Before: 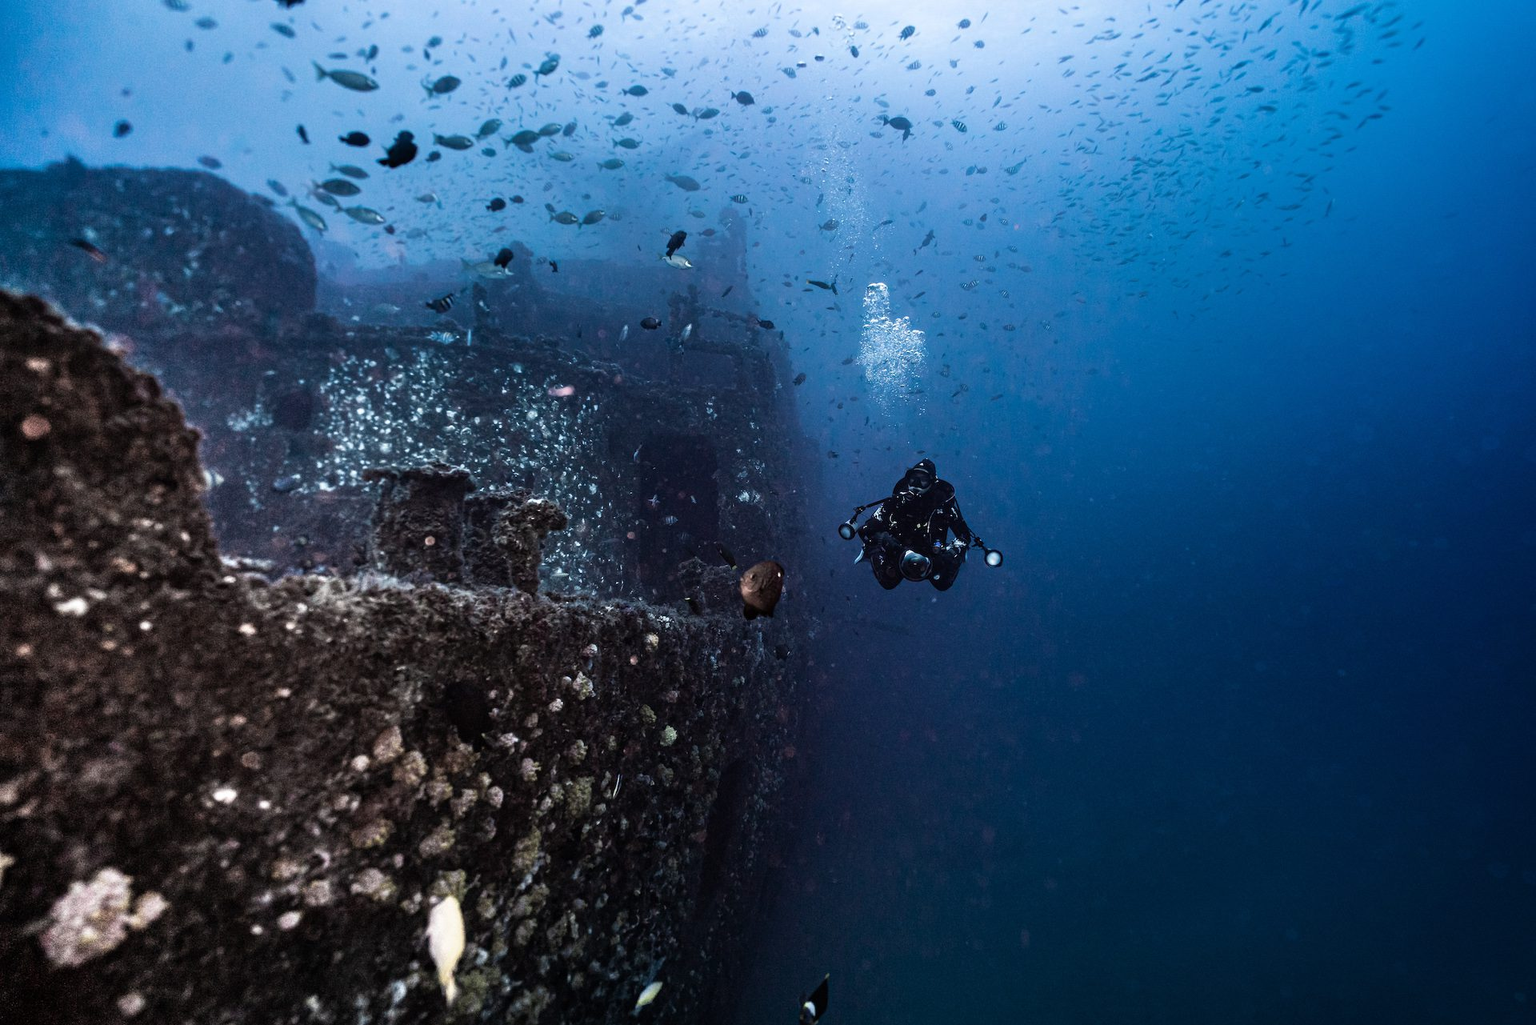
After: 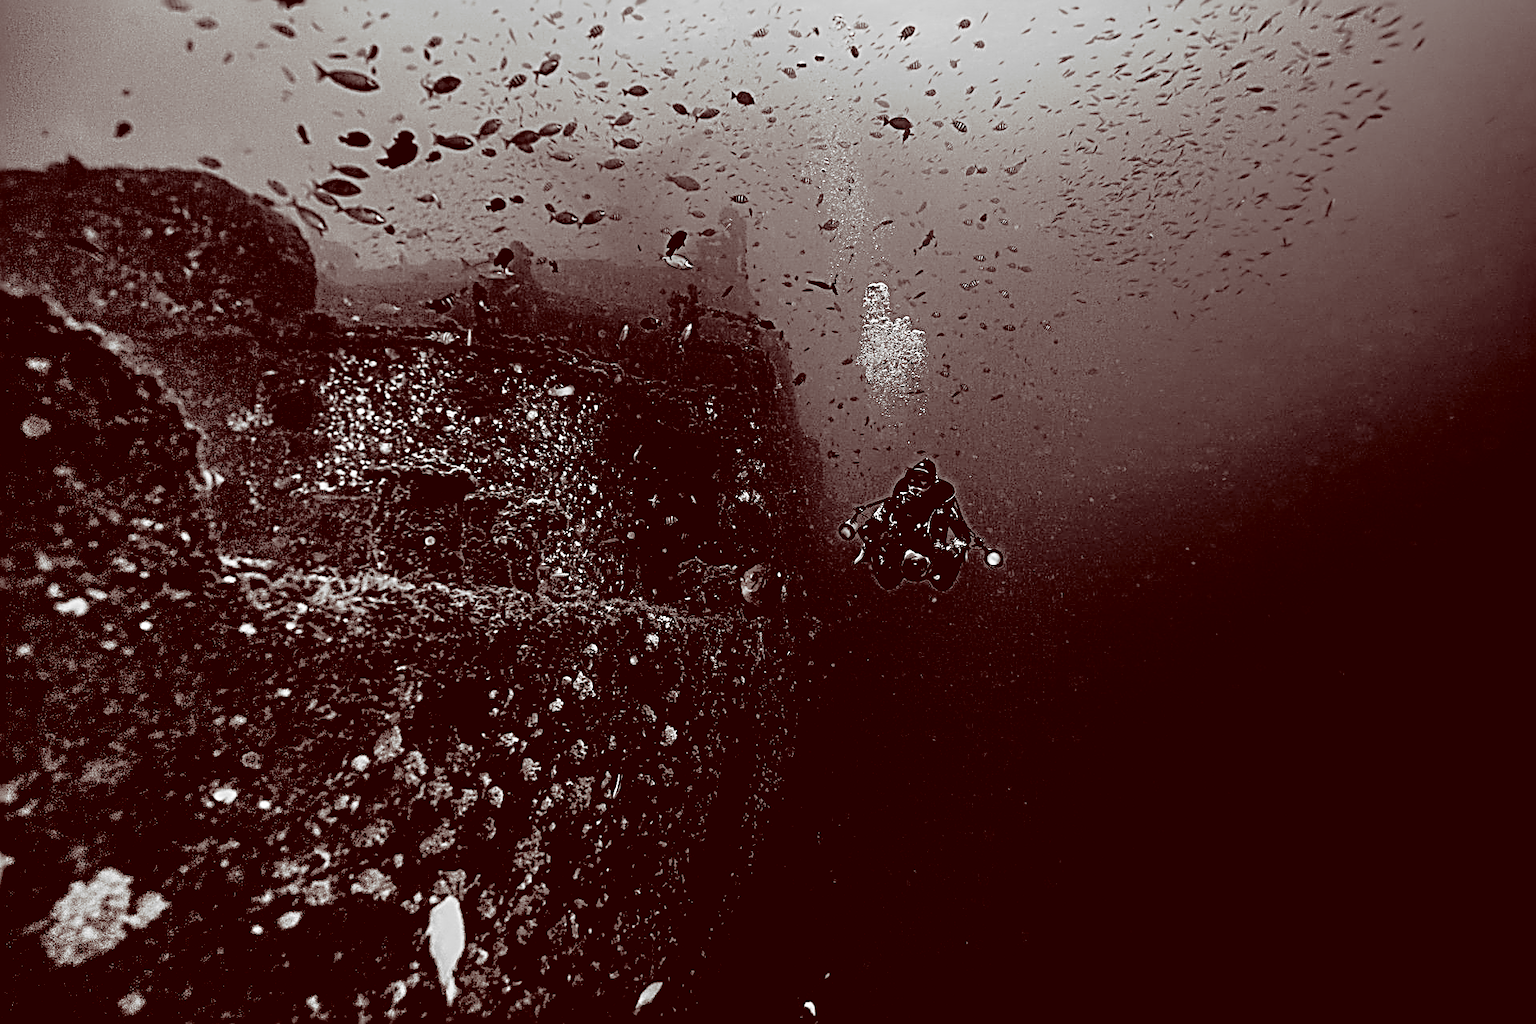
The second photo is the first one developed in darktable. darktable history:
exposure: black level correction 0.002, exposure -0.101 EV, compensate highlight preservation false
color zones: curves: ch0 [(0, 0.363) (0.128, 0.373) (0.25, 0.5) (0.402, 0.407) (0.521, 0.525) (0.63, 0.559) (0.729, 0.662) (0.867, 0.471)]; ch1 [(0, 0.515) (0.136, 0.618) (0.25, 0.5) (0.378, 0) (0.516, 0) (0.622, 0.593) (0.737, 0.819) (0.87, 0.593)]; ch2 [(0, 0.529) (0.128, 0.471) (0.282, 0.451) (0.386, 0.662) (0.516, 0.525) (0.633, 0.554) (0.75, 0.62) (0.875, 0.441)], mix 41.12%
tone curve: curves: ch0 [(0.024, 0) (0.075, 0.034) (0.145, 0.098) (0.257, 0.259) (0.408, 0.45) (0.611, 0.64) (0.81, 0.857) (1, 1)]; ch1 [(0, 0) (0.287, 0.198) (0.501, 0.506) (0.56, 0.57) (0.712, 0.777) (0.976, 0.992)]; ch2 [(0, 0) (0.5, 0.5) (0.523, 0.552) (0.59, 0.603) (0.681, 0.754) (1, 1)], color space Lab, linked channels, preserve colors none
filmic rgb: black relative exposure -5.05 EV, white relative exposure 3.54 EV, hardness 3.18, contrast 1.194, highlights saturation mix -48.73%, preserve chrominance no, color science v4 (2020), contrast in shadows soft
sharpen: radius 3.194, amount 1.731
shadows and highlights: on, module defaults
color correction: highlights a* -7.13, highlights b* -0.161, shadows a* 20.73, shadows b* 10.96
